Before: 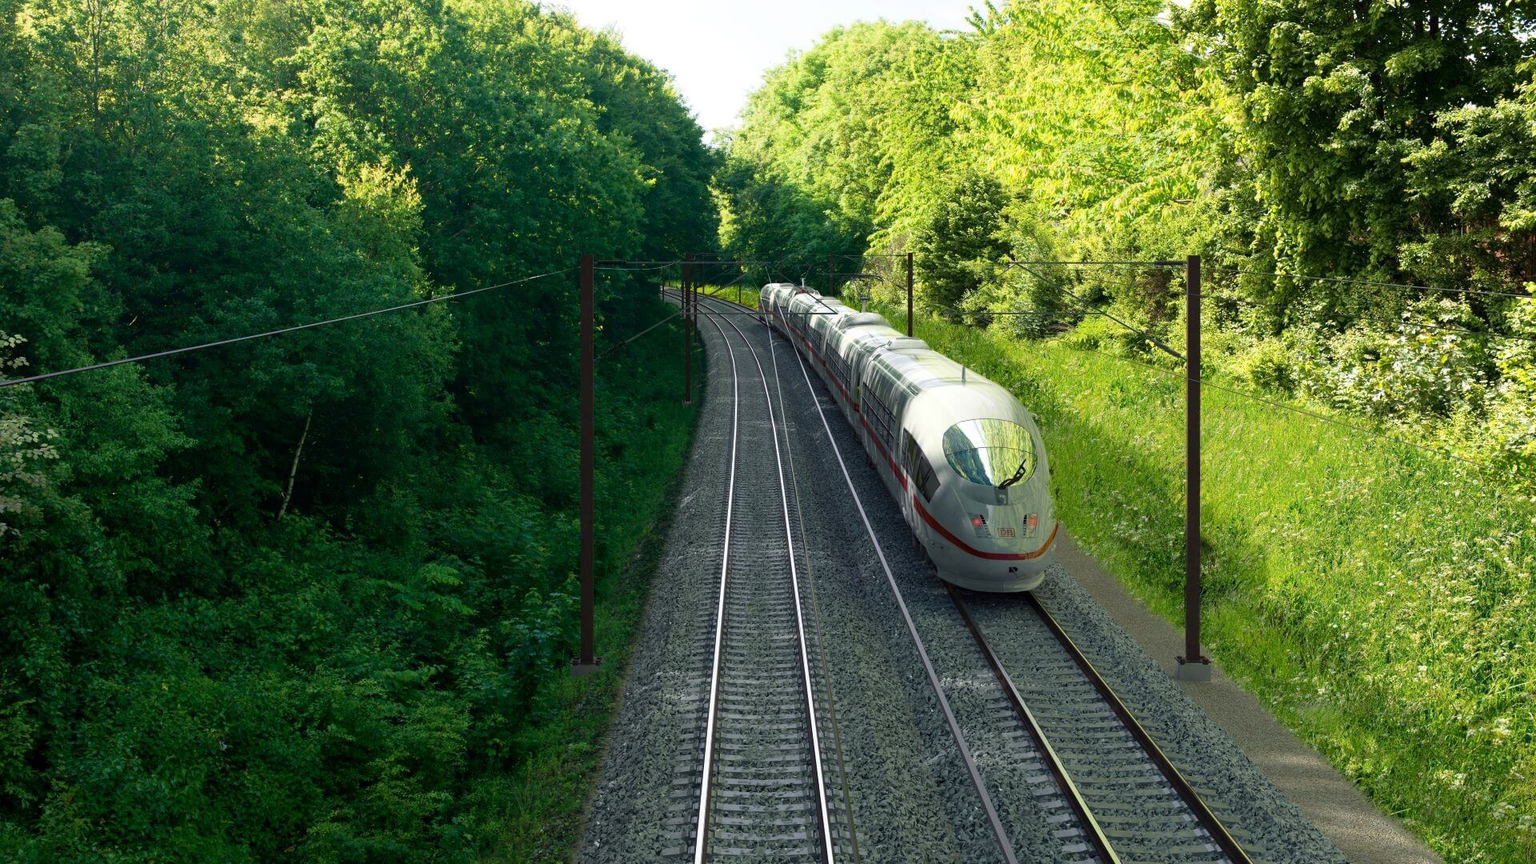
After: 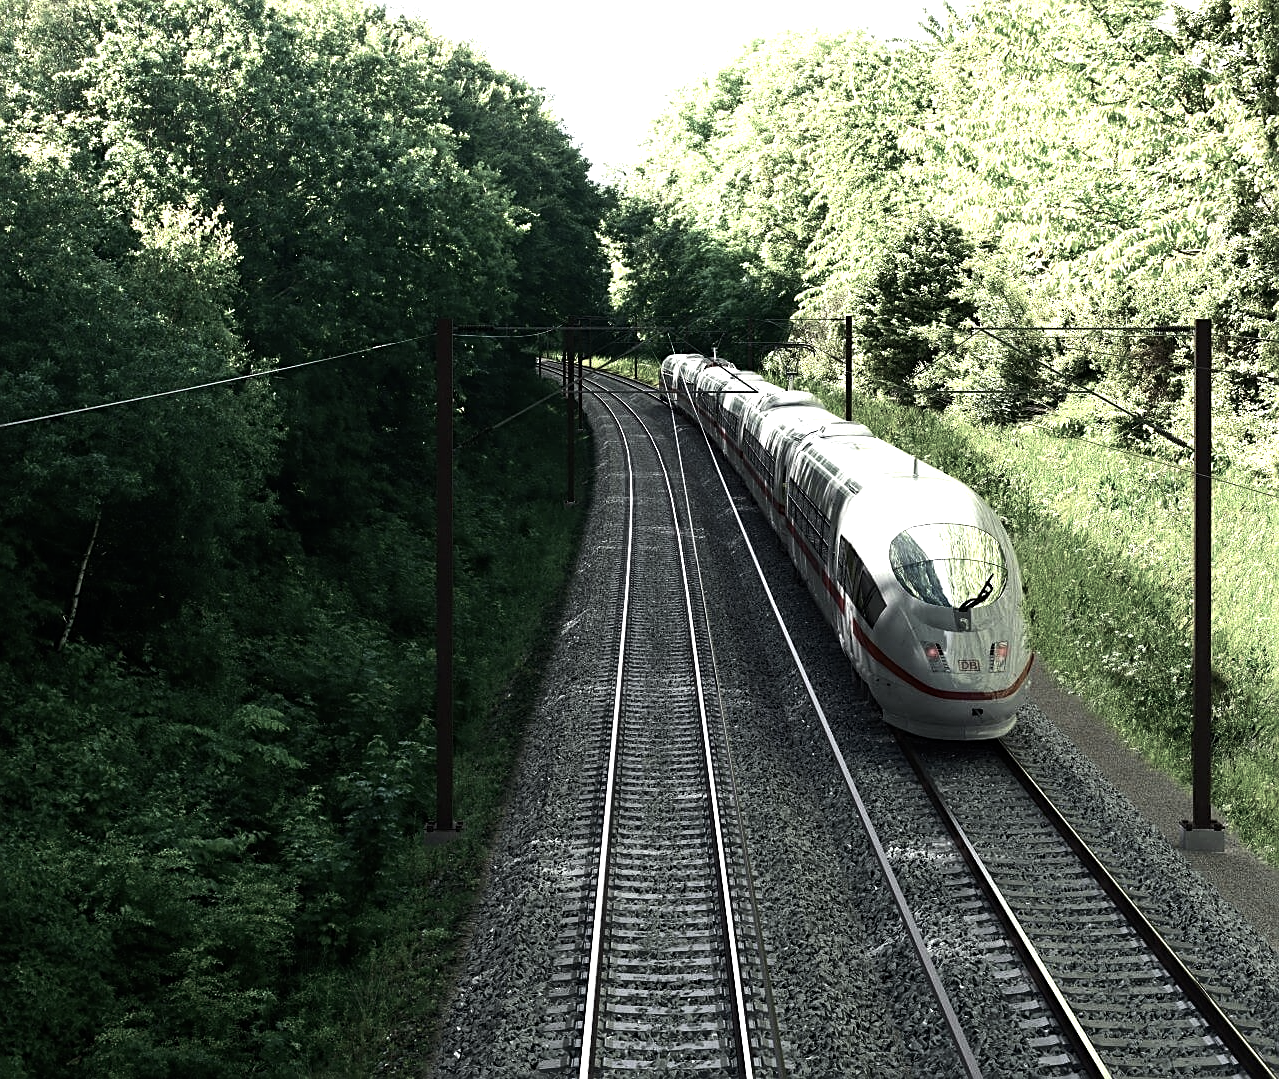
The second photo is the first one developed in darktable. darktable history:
crop and rotate: left 15.055%, right 18.278%
tone equalizer: -8 EV -1.08 EV, -7 EV -1.01 EV, -6 EV -0.867 EV, -5 EV -0.578 EV, -3 EV 0.578 EV, -2 EV 0.867 EV, -1 EV 1.01 EV, +0 EV 1.08 EV, edges refinement/feathering 500, mask exposure compensation -1.57 EV, preserve details no
color balance rgb: linear chroma grading › global chroma -16.06%, perceptual saturation grading › global saturation -32.85%, global vibrance -23.56%
sharpen: on, module defaults
